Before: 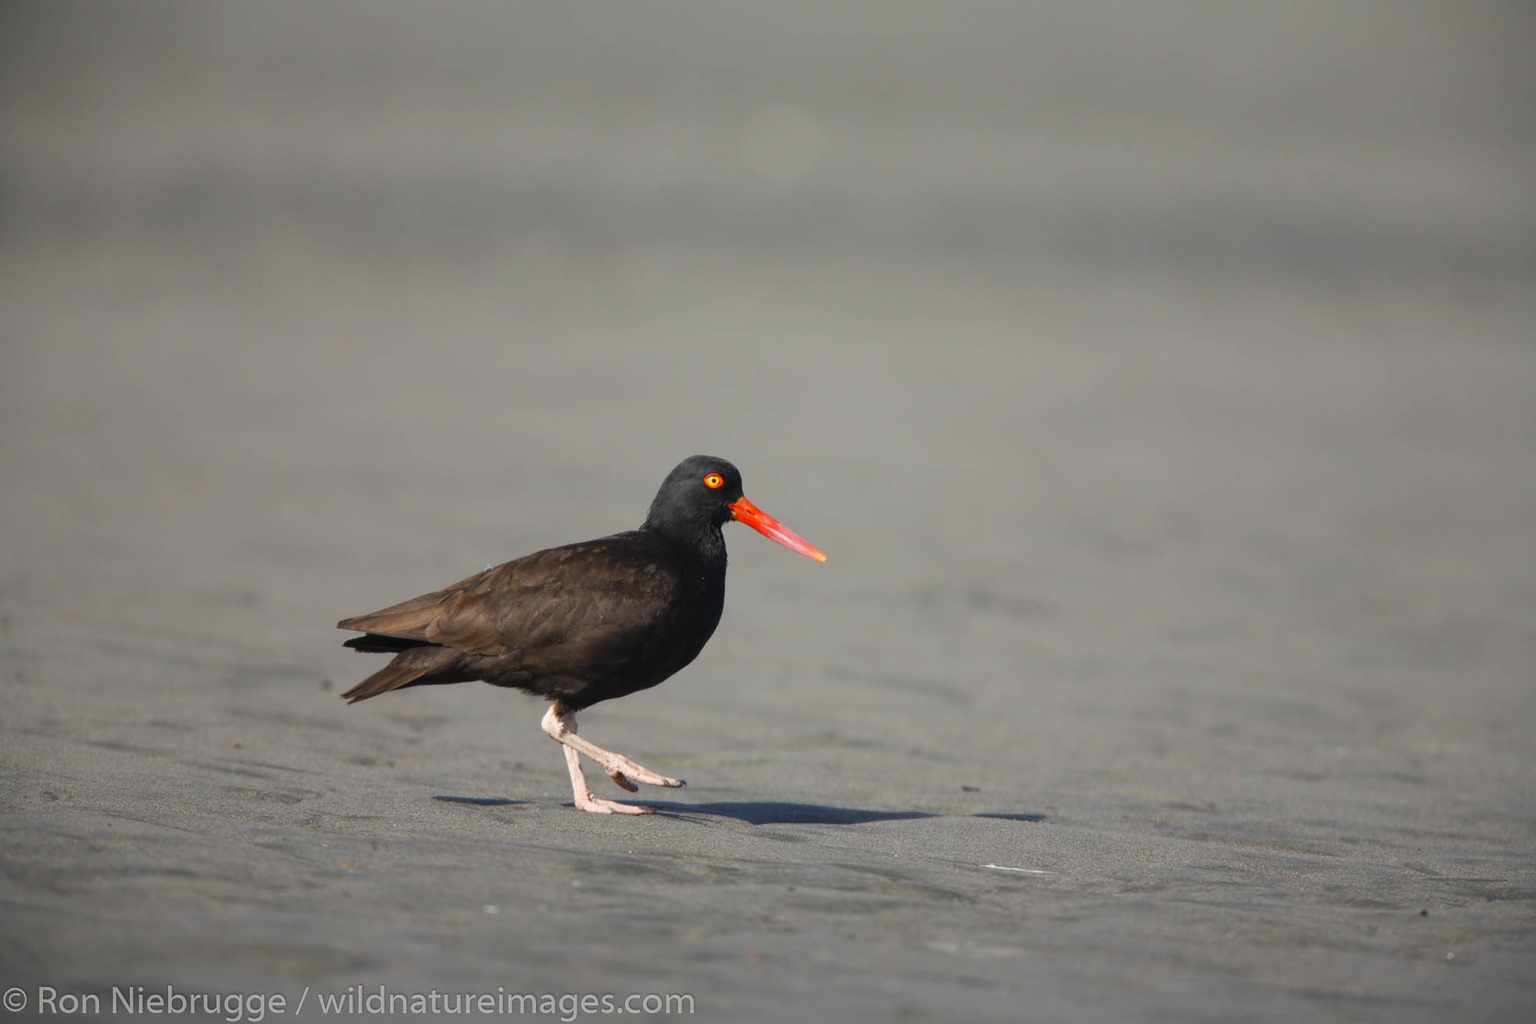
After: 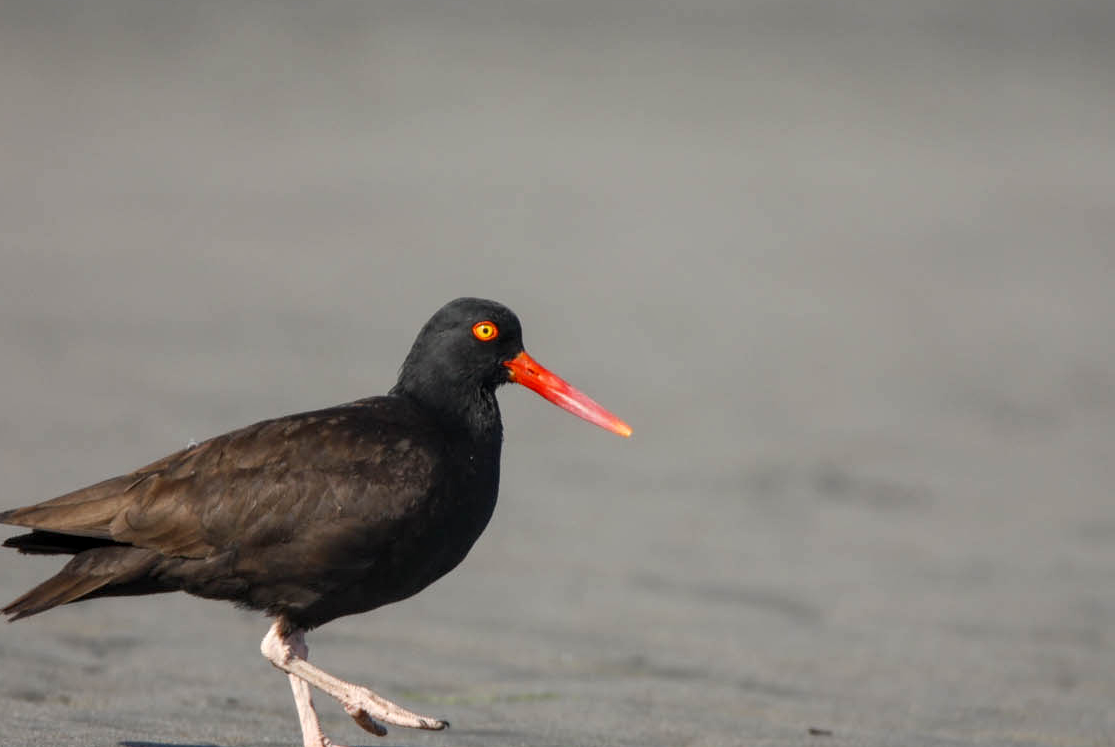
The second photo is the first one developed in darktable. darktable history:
crop and rotate: left 22.21%, top 22.188%, right 22.018%, bottom 21.732%
local contrast: on, module defaults
